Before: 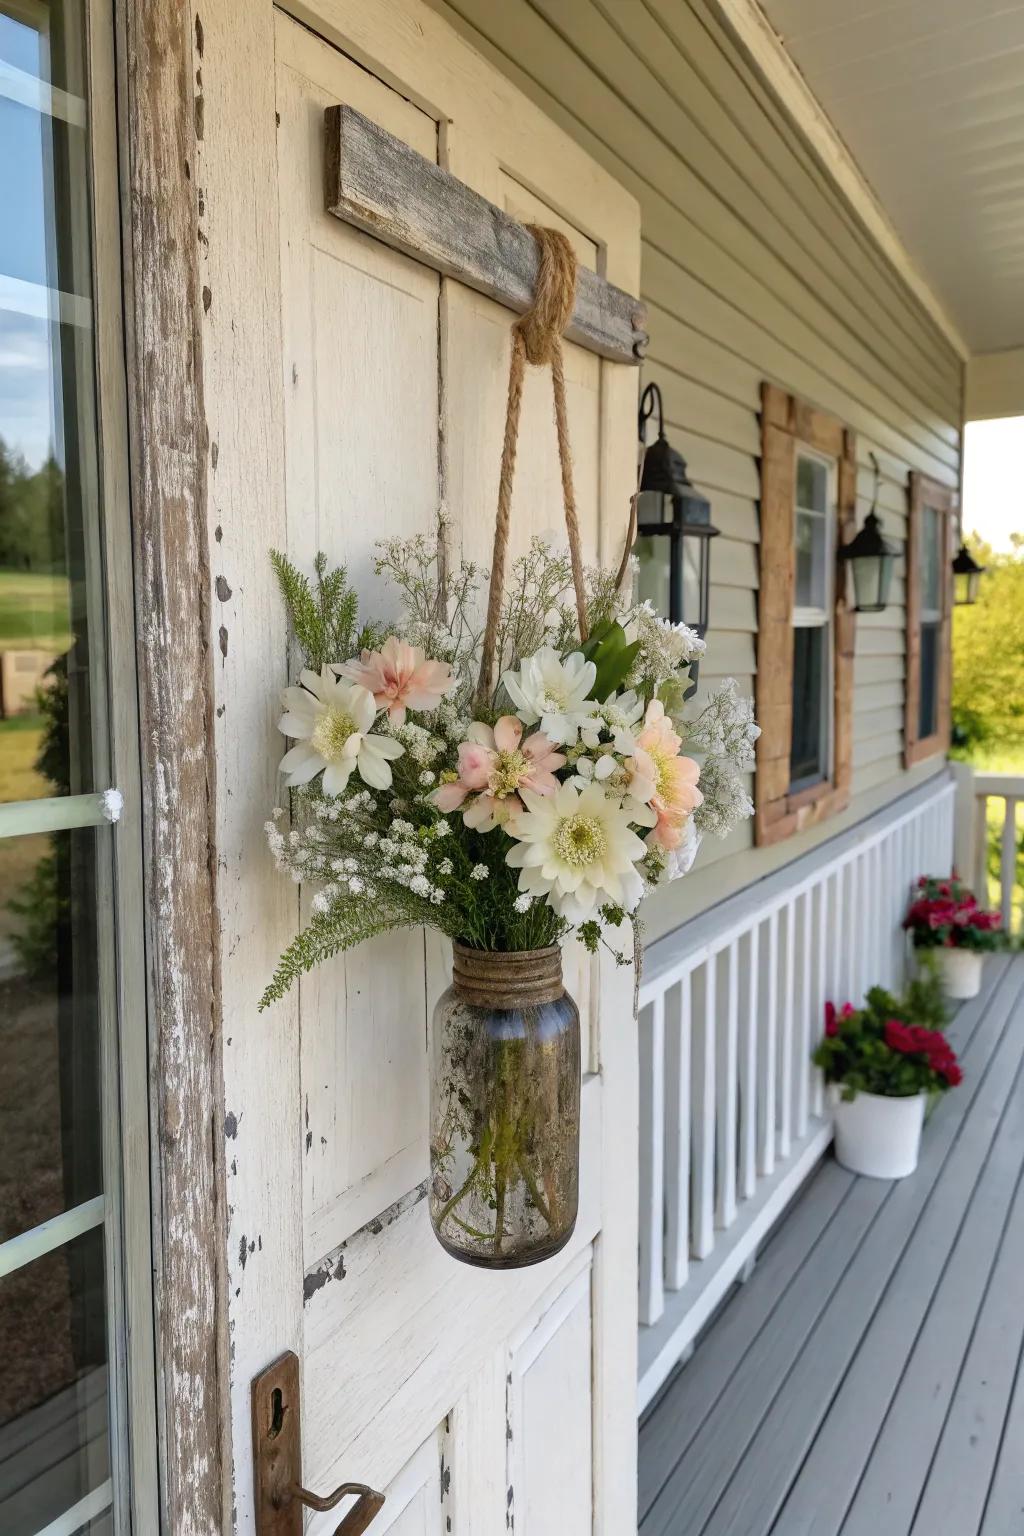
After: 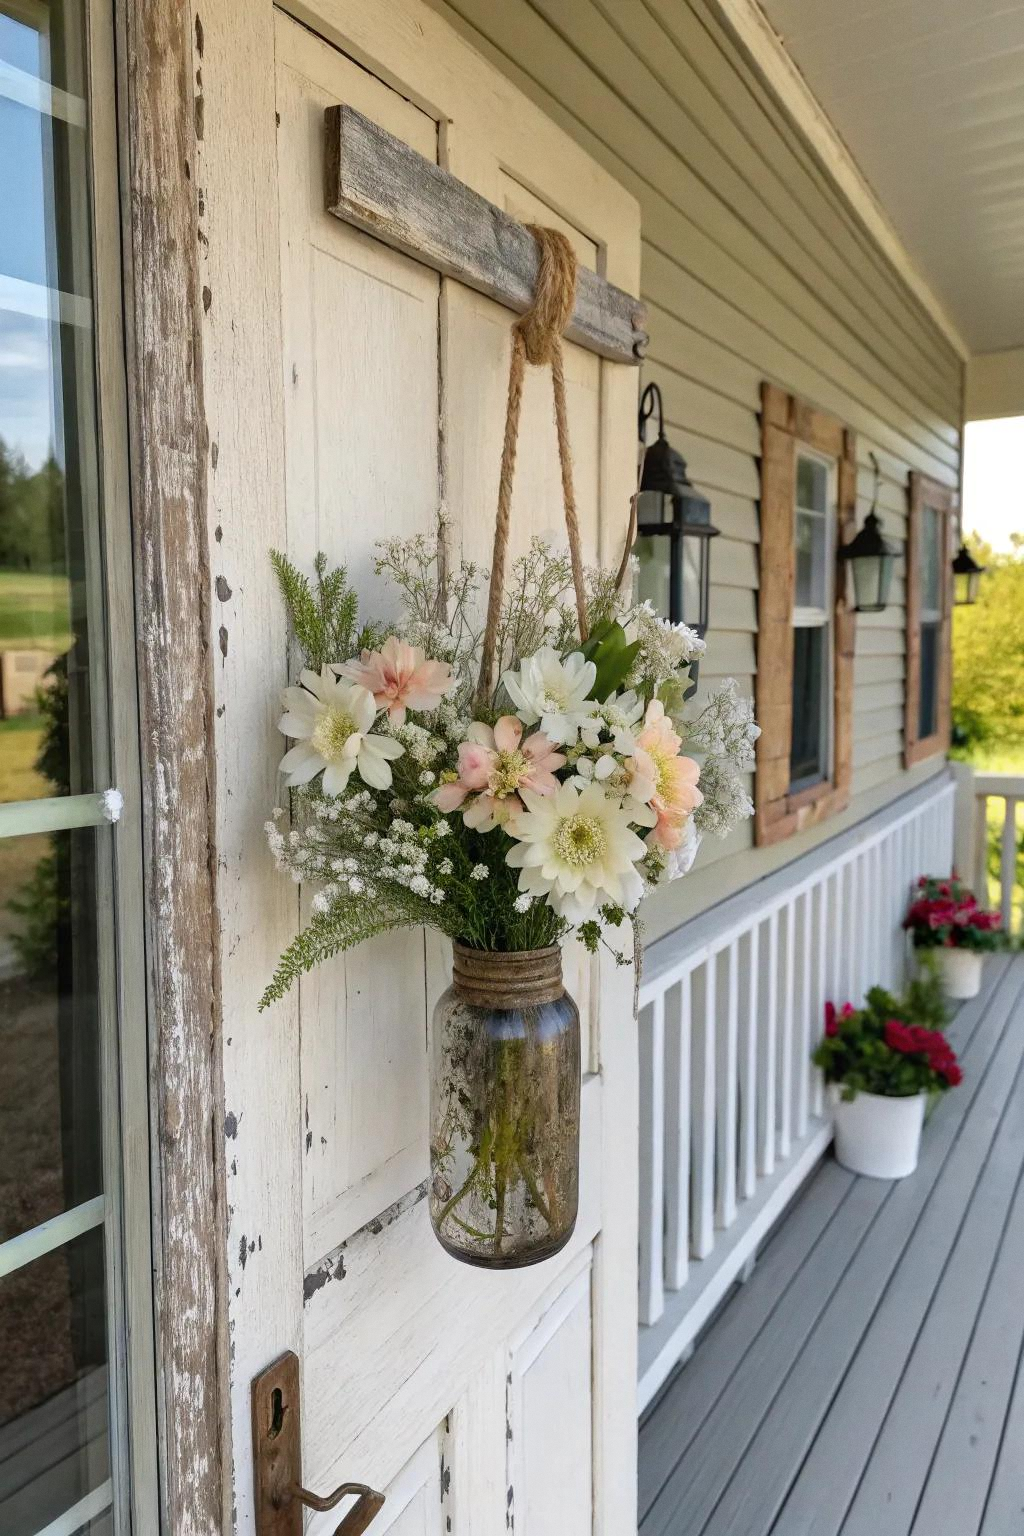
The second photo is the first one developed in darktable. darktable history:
grain: coarseness 0.09 ISO, strength 10%
exposure: compensate highlight preservation false
